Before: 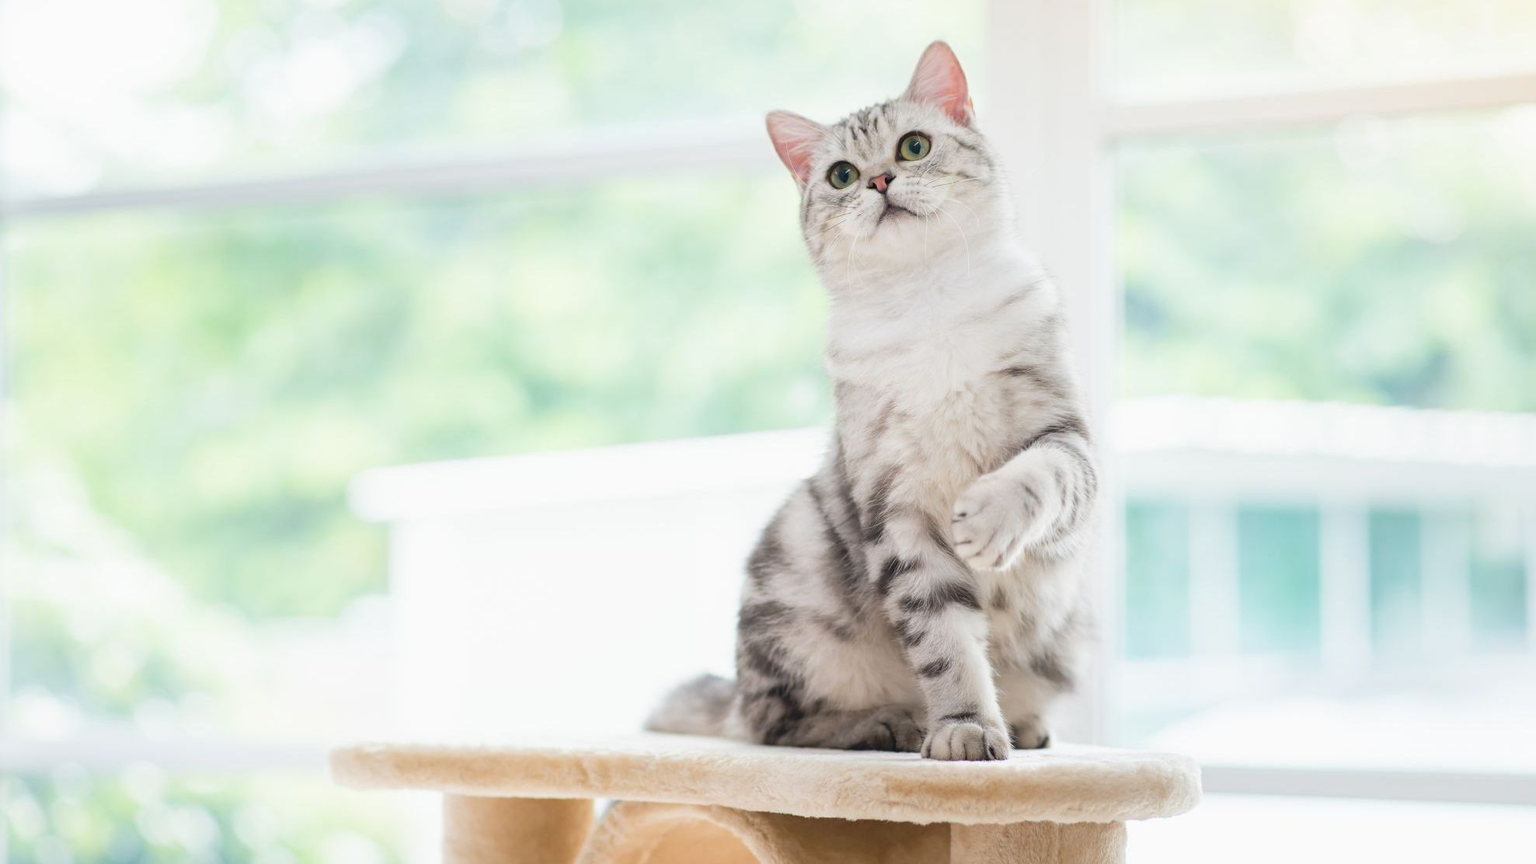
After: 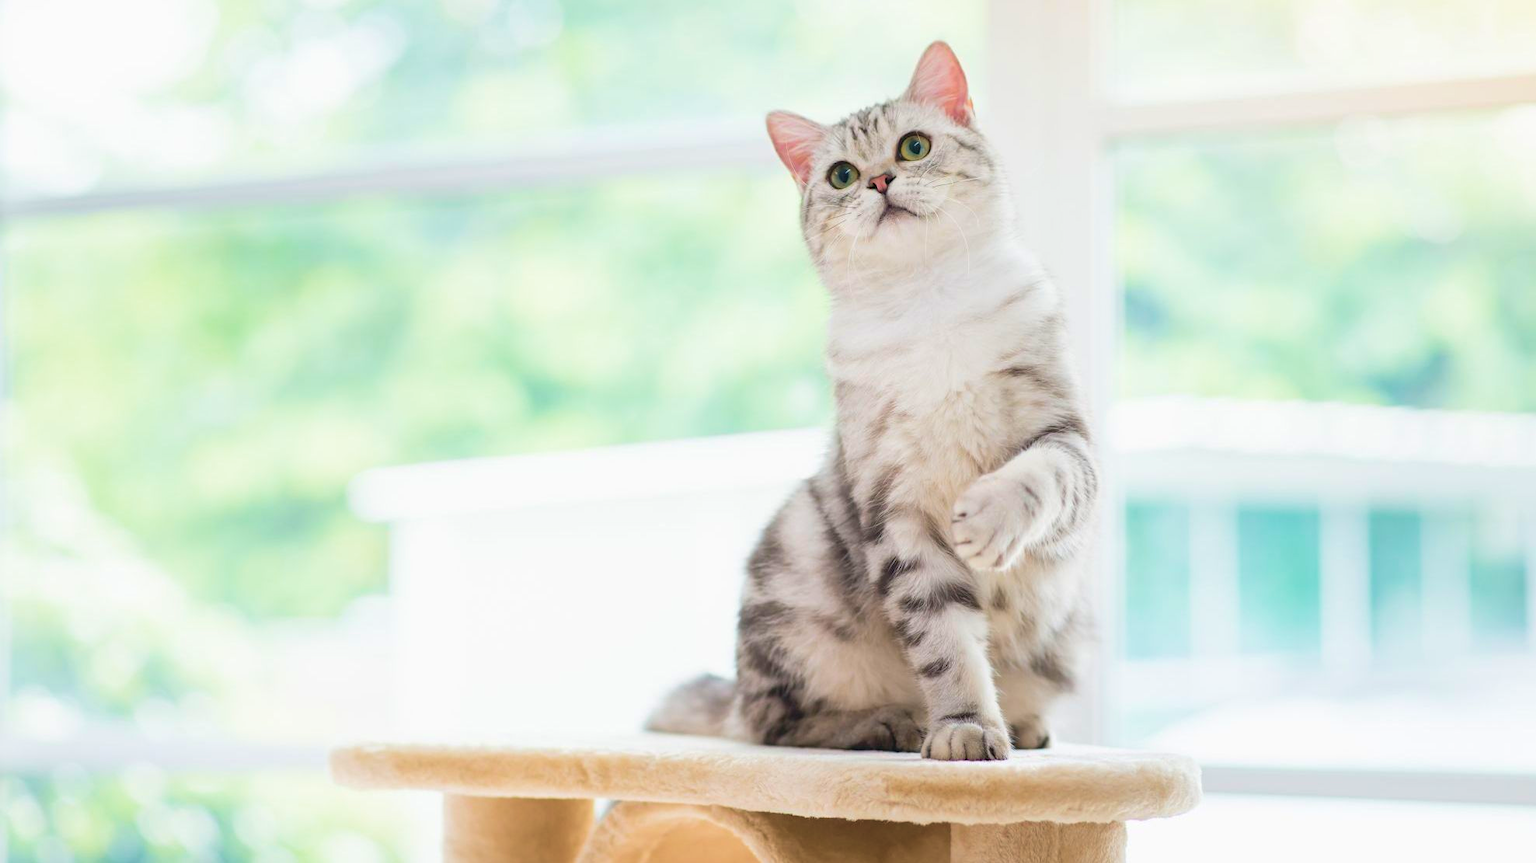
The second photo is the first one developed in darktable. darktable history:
velvia: strength 44.41%
